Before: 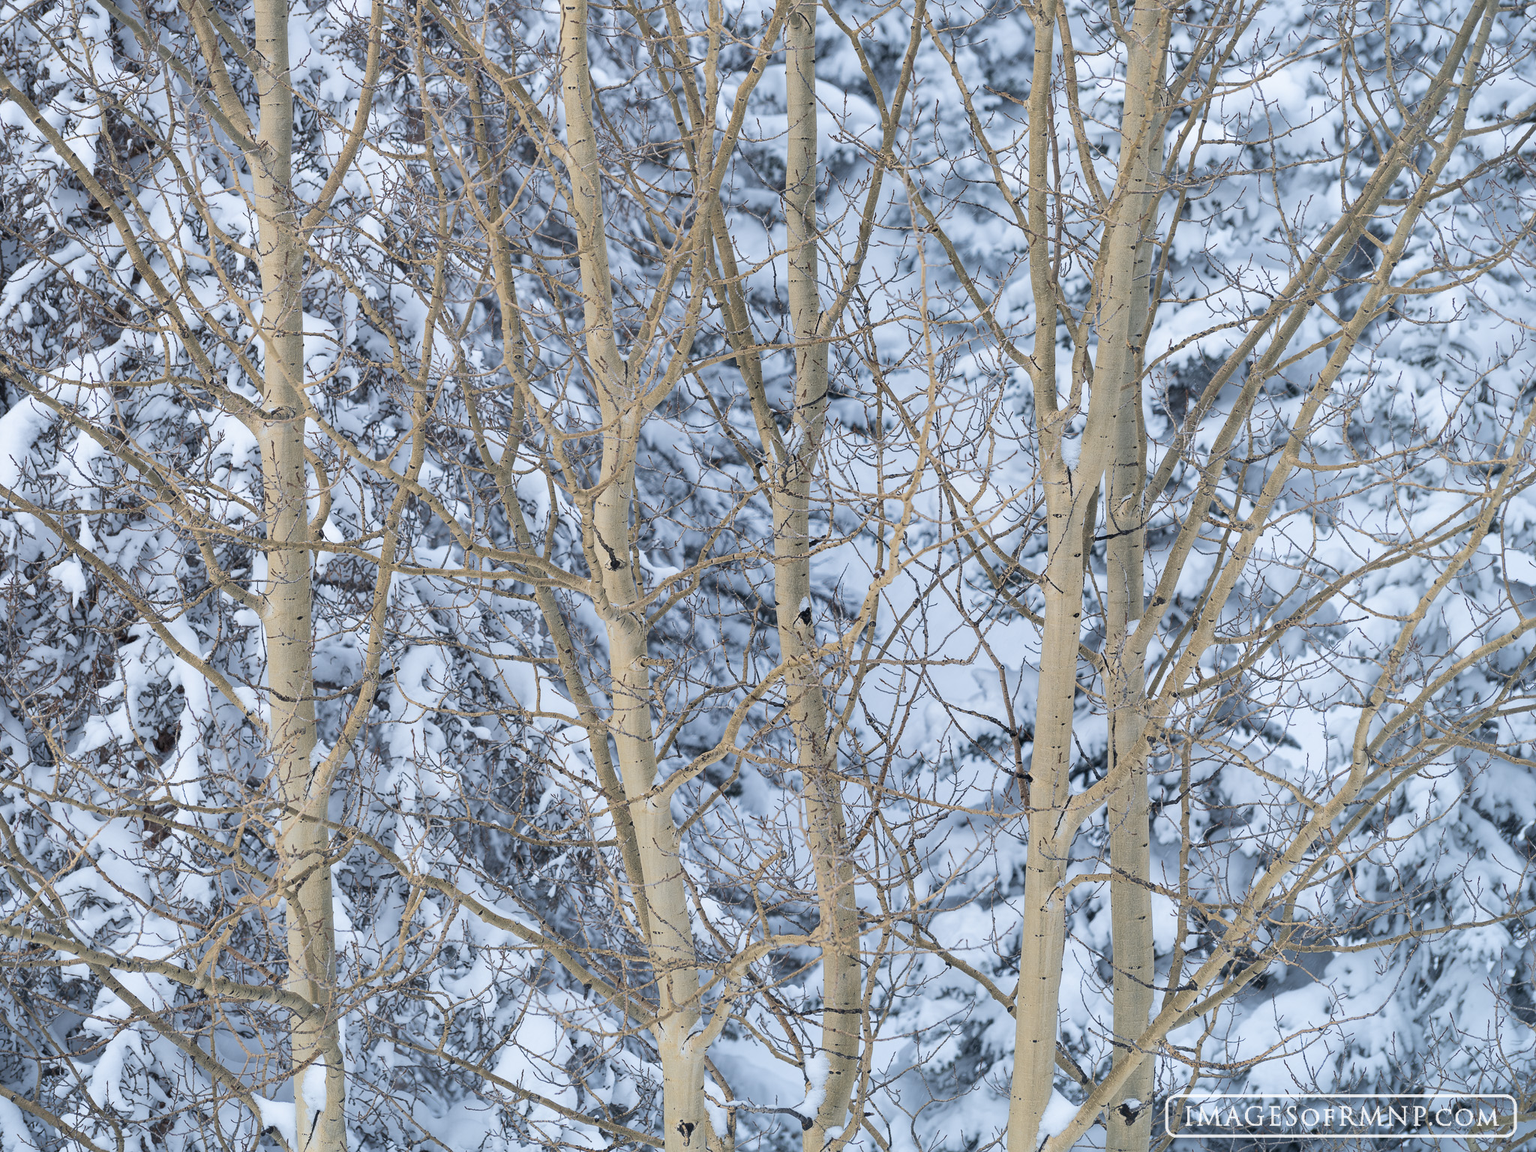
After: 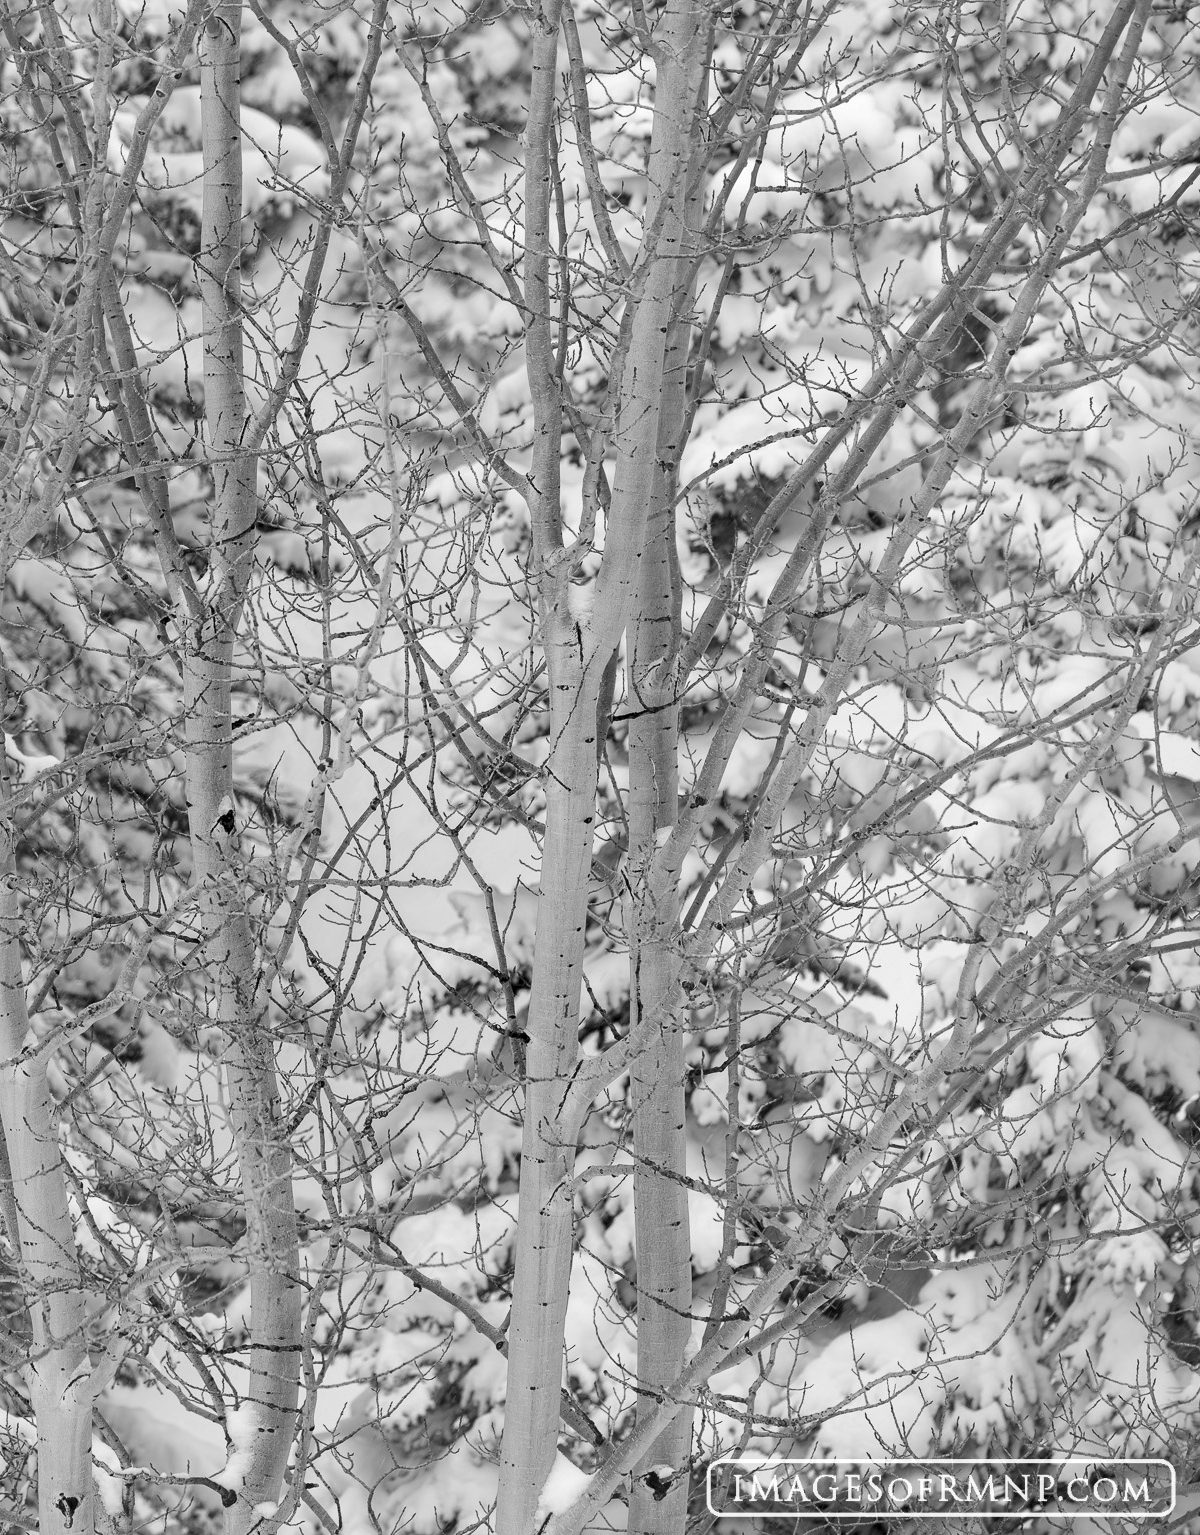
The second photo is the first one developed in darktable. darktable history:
crop: left 41.402%
levels: mode automatic, black 0.023%, white 99.97%, levels [0.062, 0.494, 0.925]
monochrome: on, module defaults
